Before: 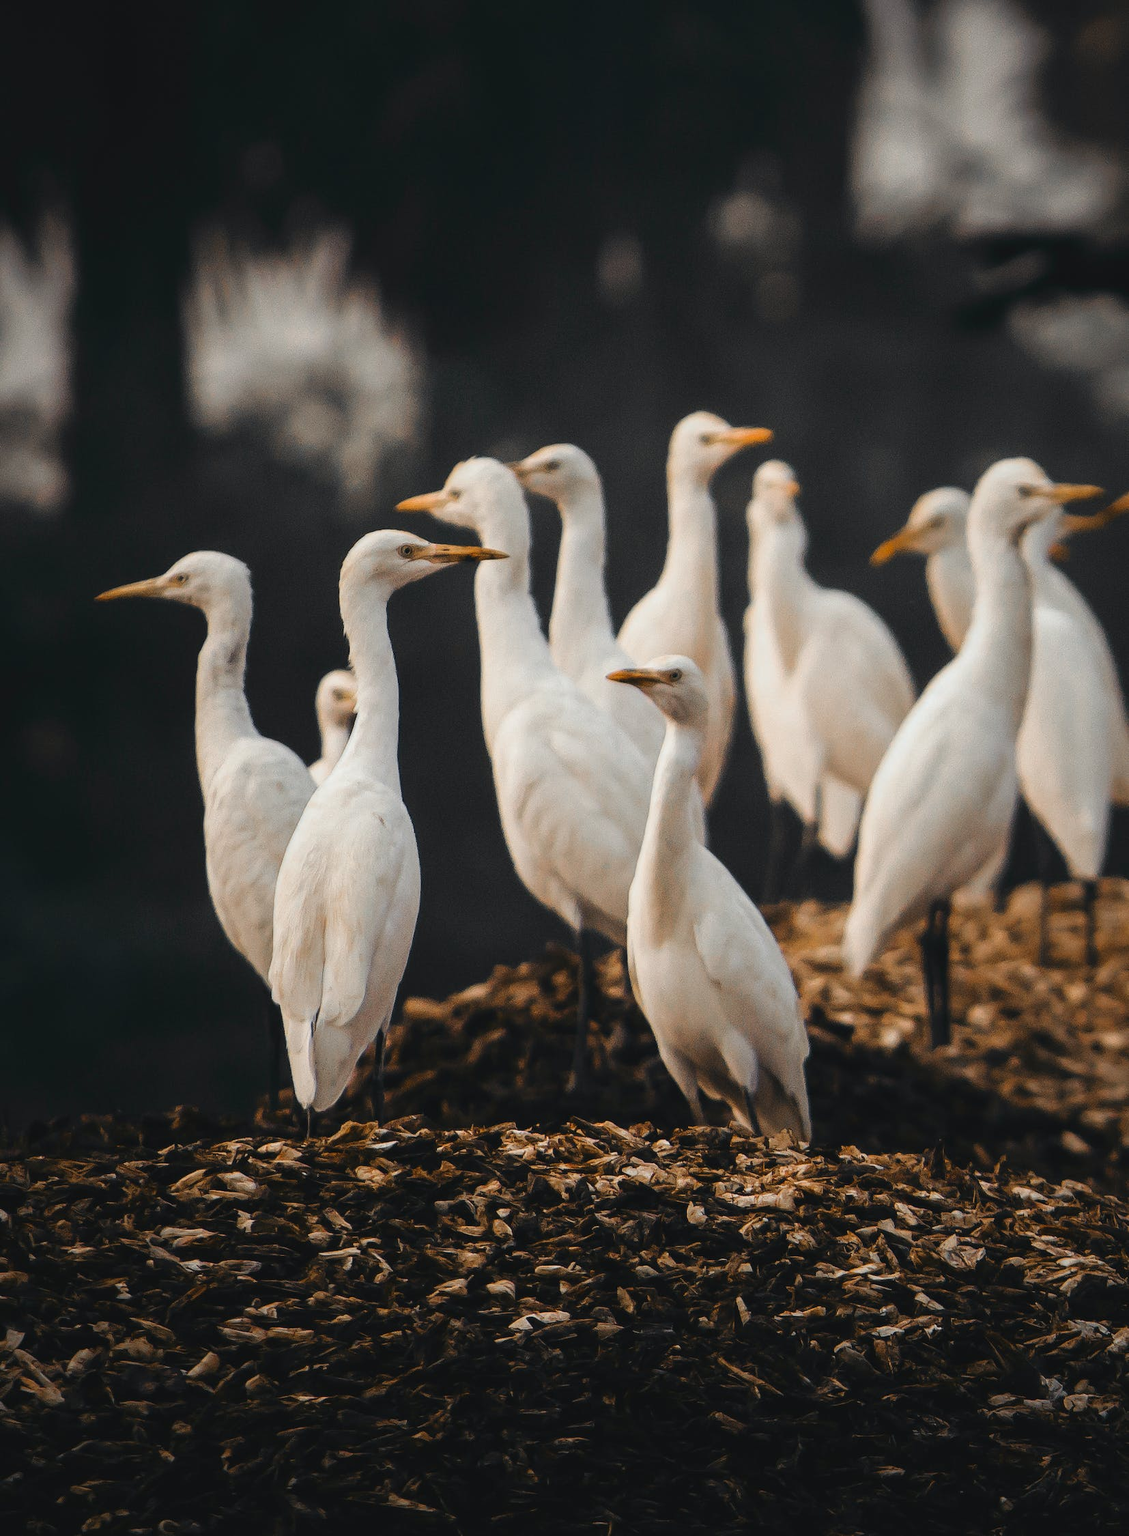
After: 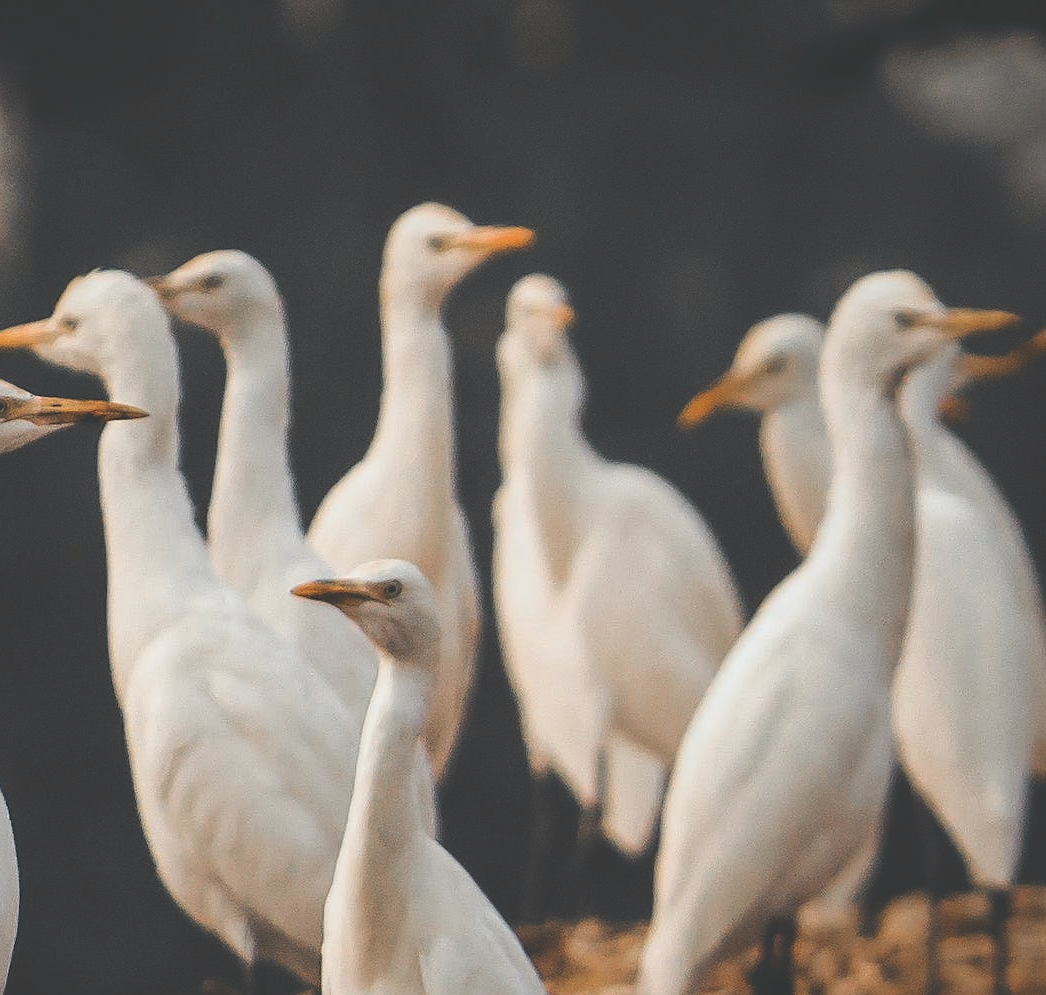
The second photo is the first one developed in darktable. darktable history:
crop: left 36.131%, top 17.782%, right 0.594%, bottom 37.979%
sharpen: radius 1.896, amount 0.401, threshold 1.387
exposure: black level correction -0.028, compensate highlight preservation false
